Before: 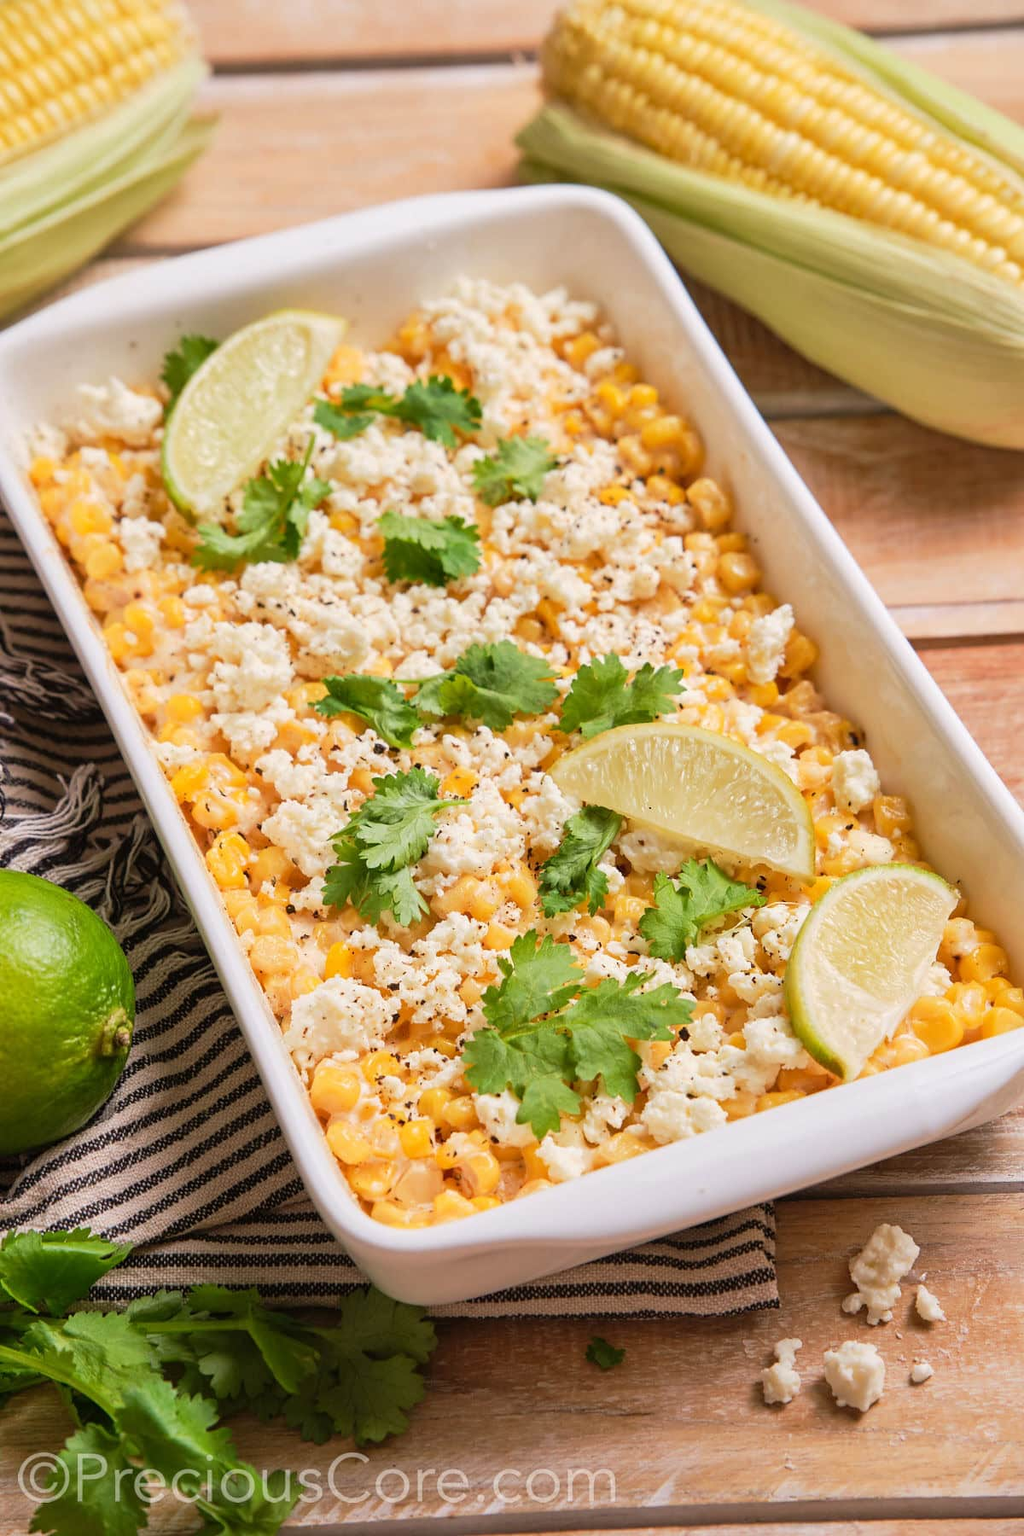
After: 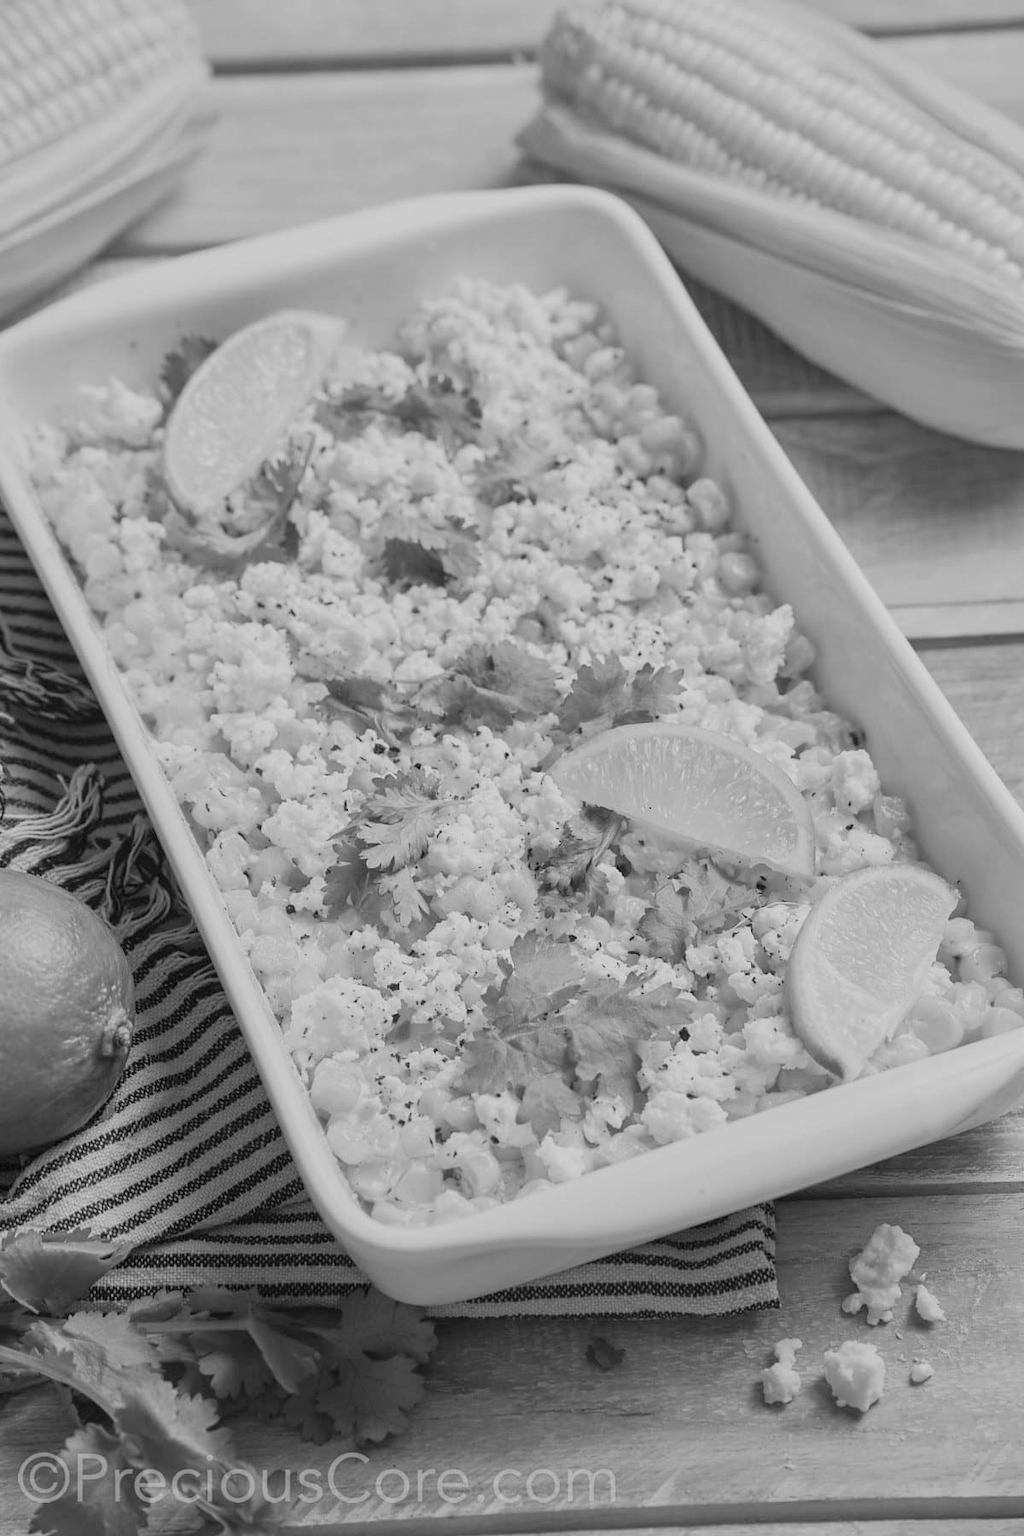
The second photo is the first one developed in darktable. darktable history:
color balance rgb: perceptual saturation grading › global saturation -27.94%, hue shift -2.27°, contrast -21.26%
monochrome: on, module defaults
